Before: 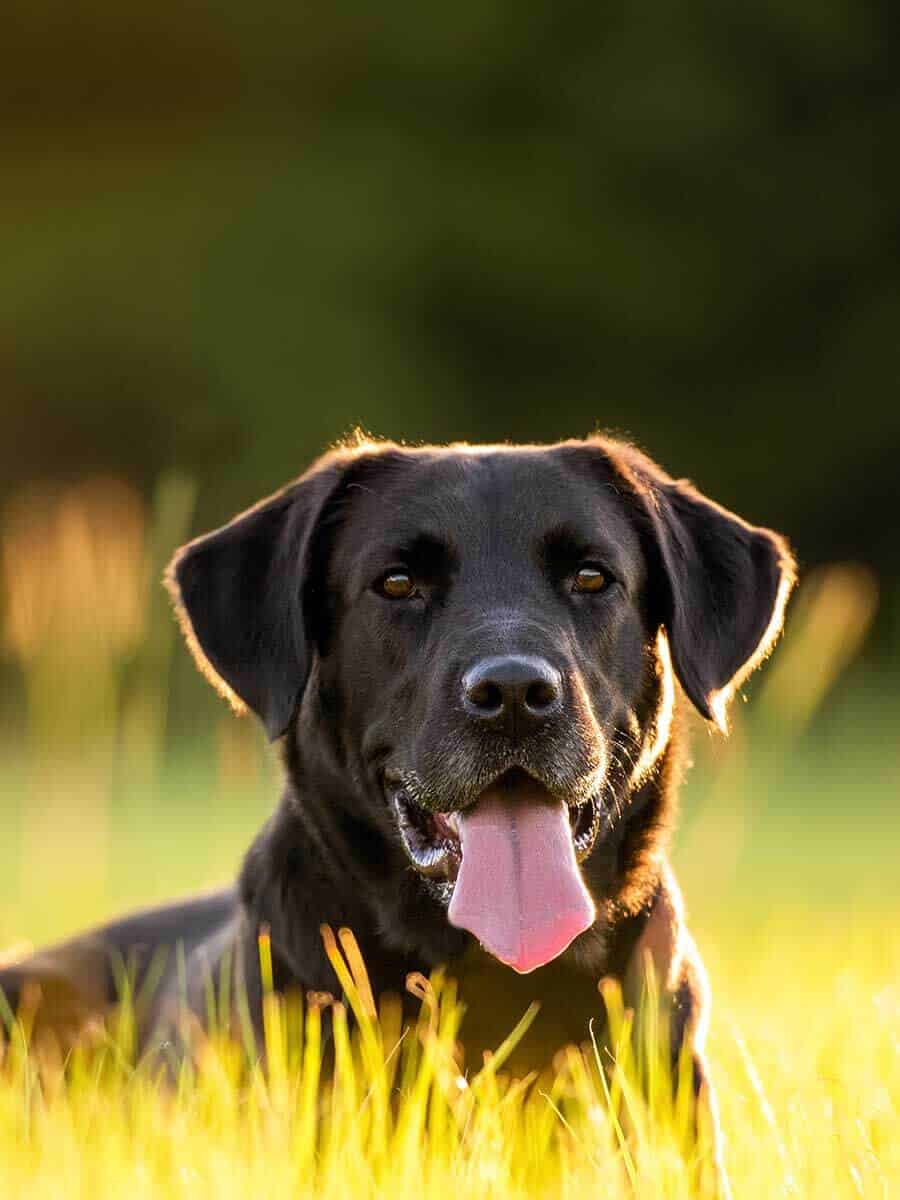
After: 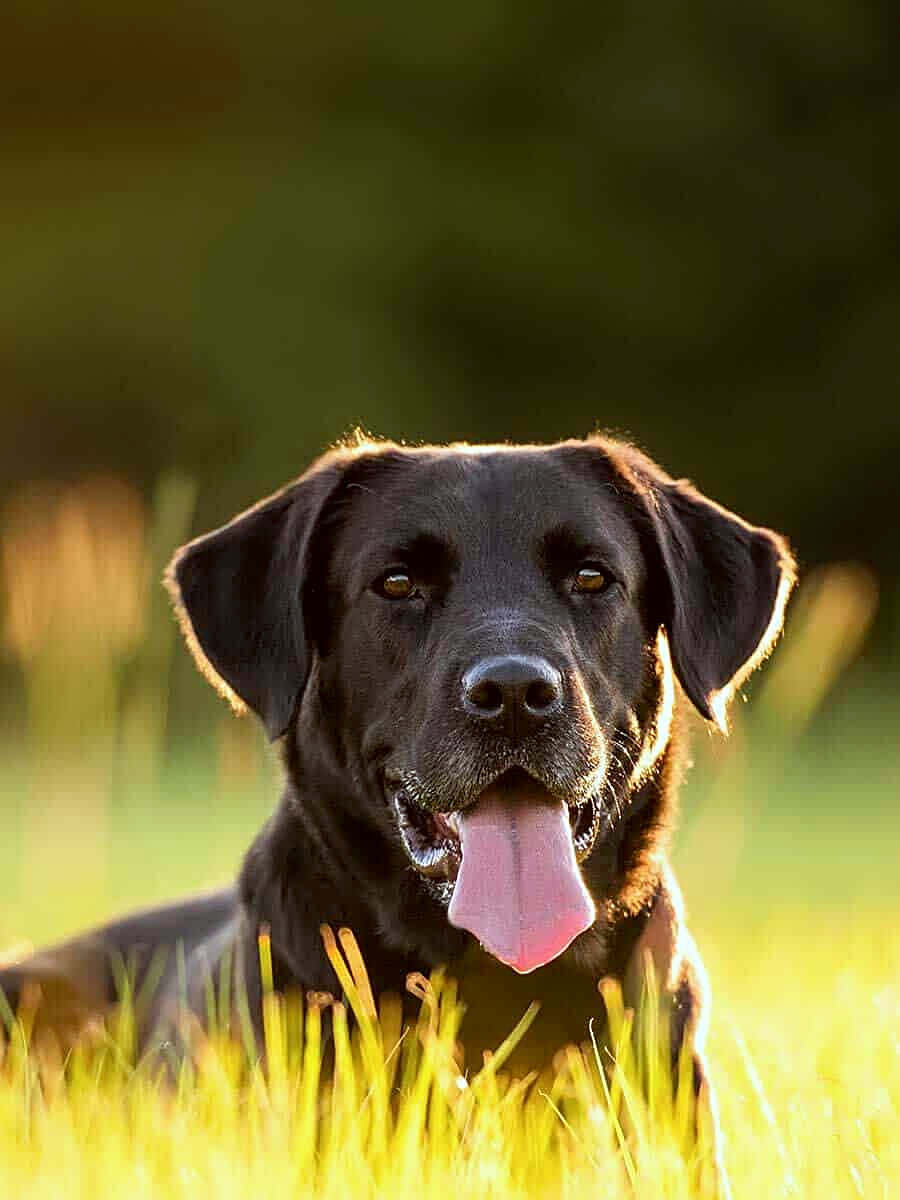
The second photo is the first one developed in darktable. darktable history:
color correction: highlights a* -4.98, highlights b* -3.76, shadows a* 3.83, shadows b* 4.08
sharpen: on, module defaults
